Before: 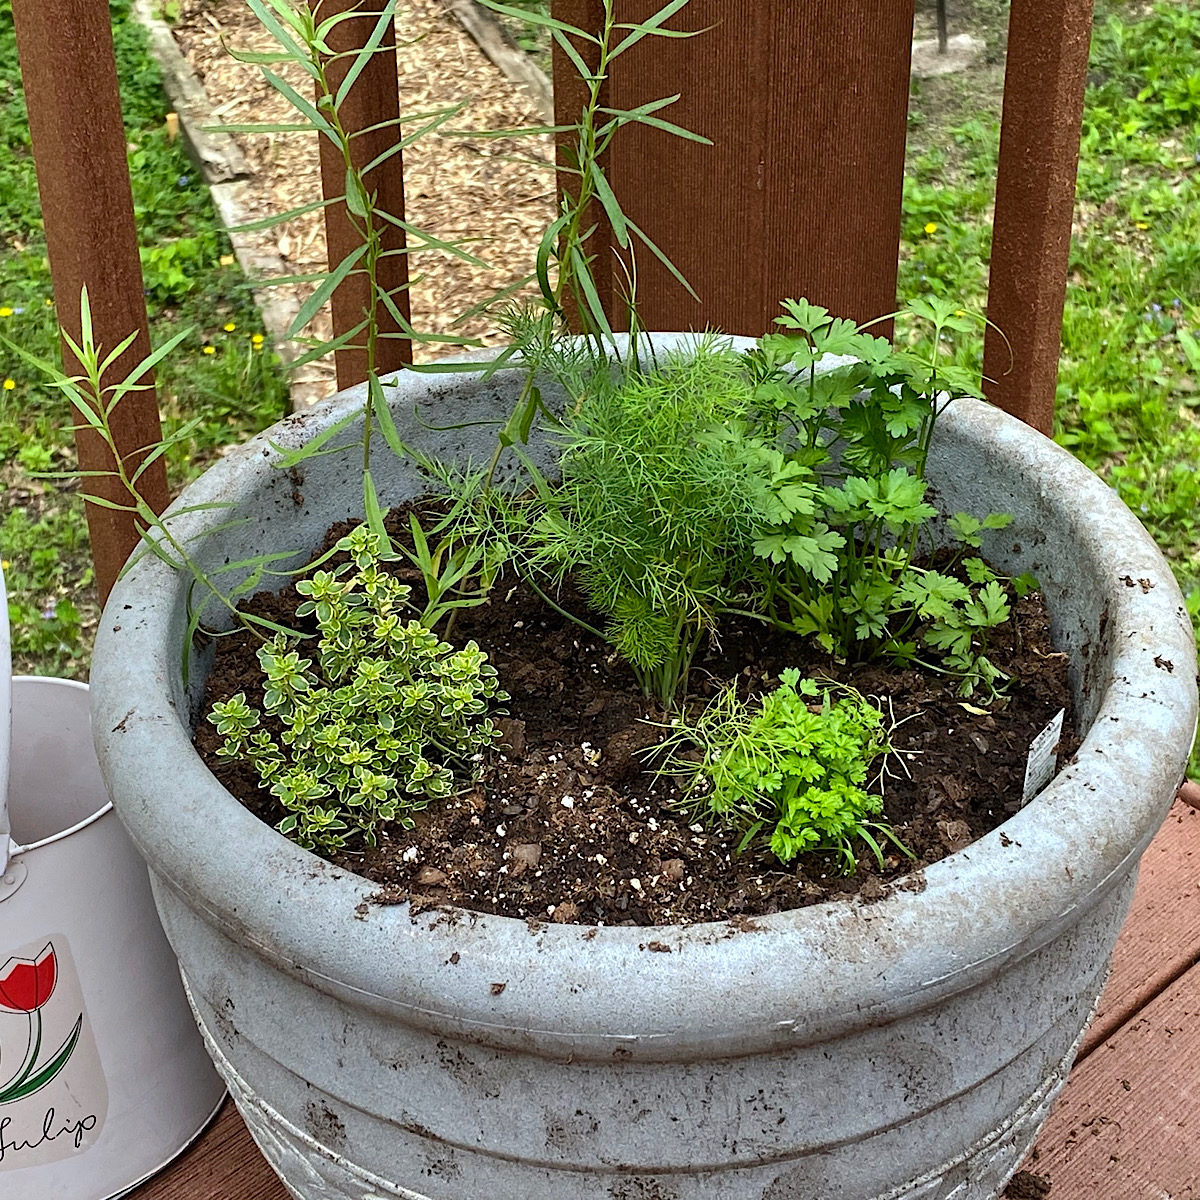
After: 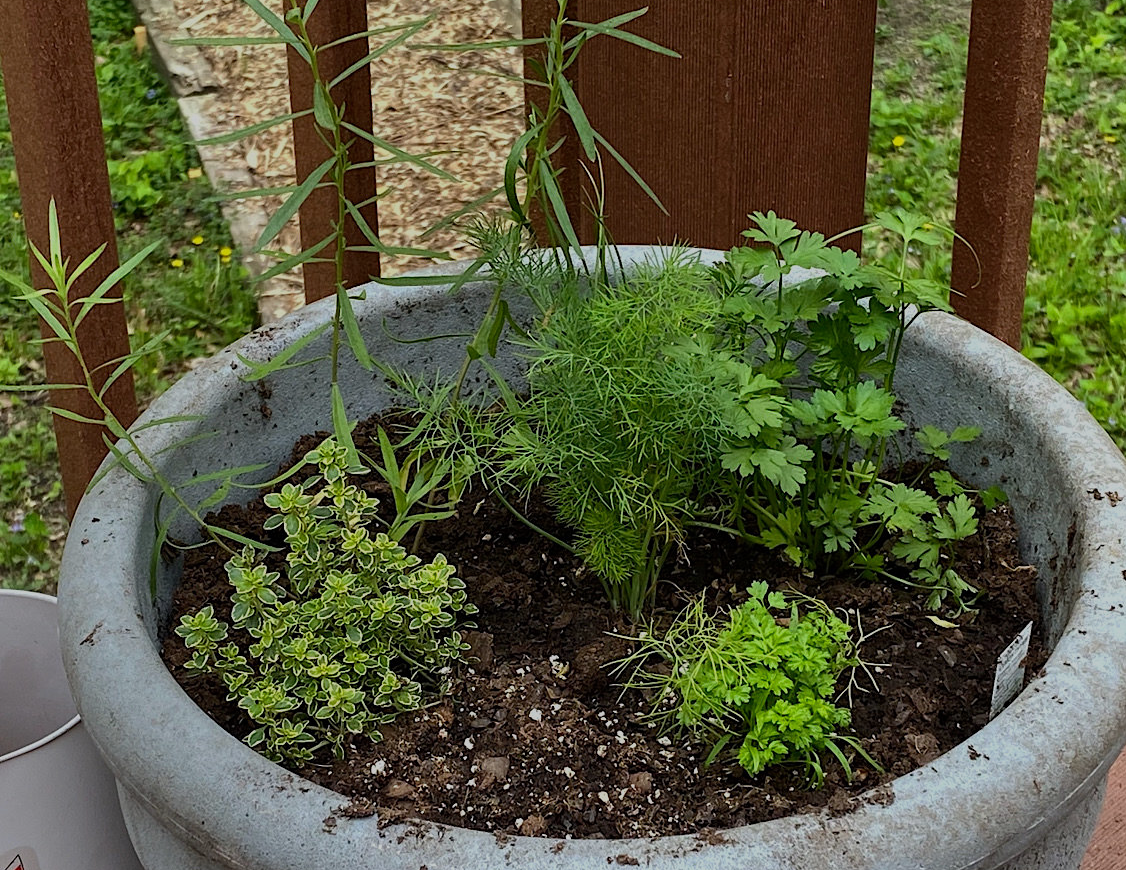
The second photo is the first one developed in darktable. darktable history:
crop: left 2.737%, top 7.287%, right 3.421%, bottom 20.179%
exposure: black level correction 0, exposure -0.766 EV, compensate highlight preservation false
